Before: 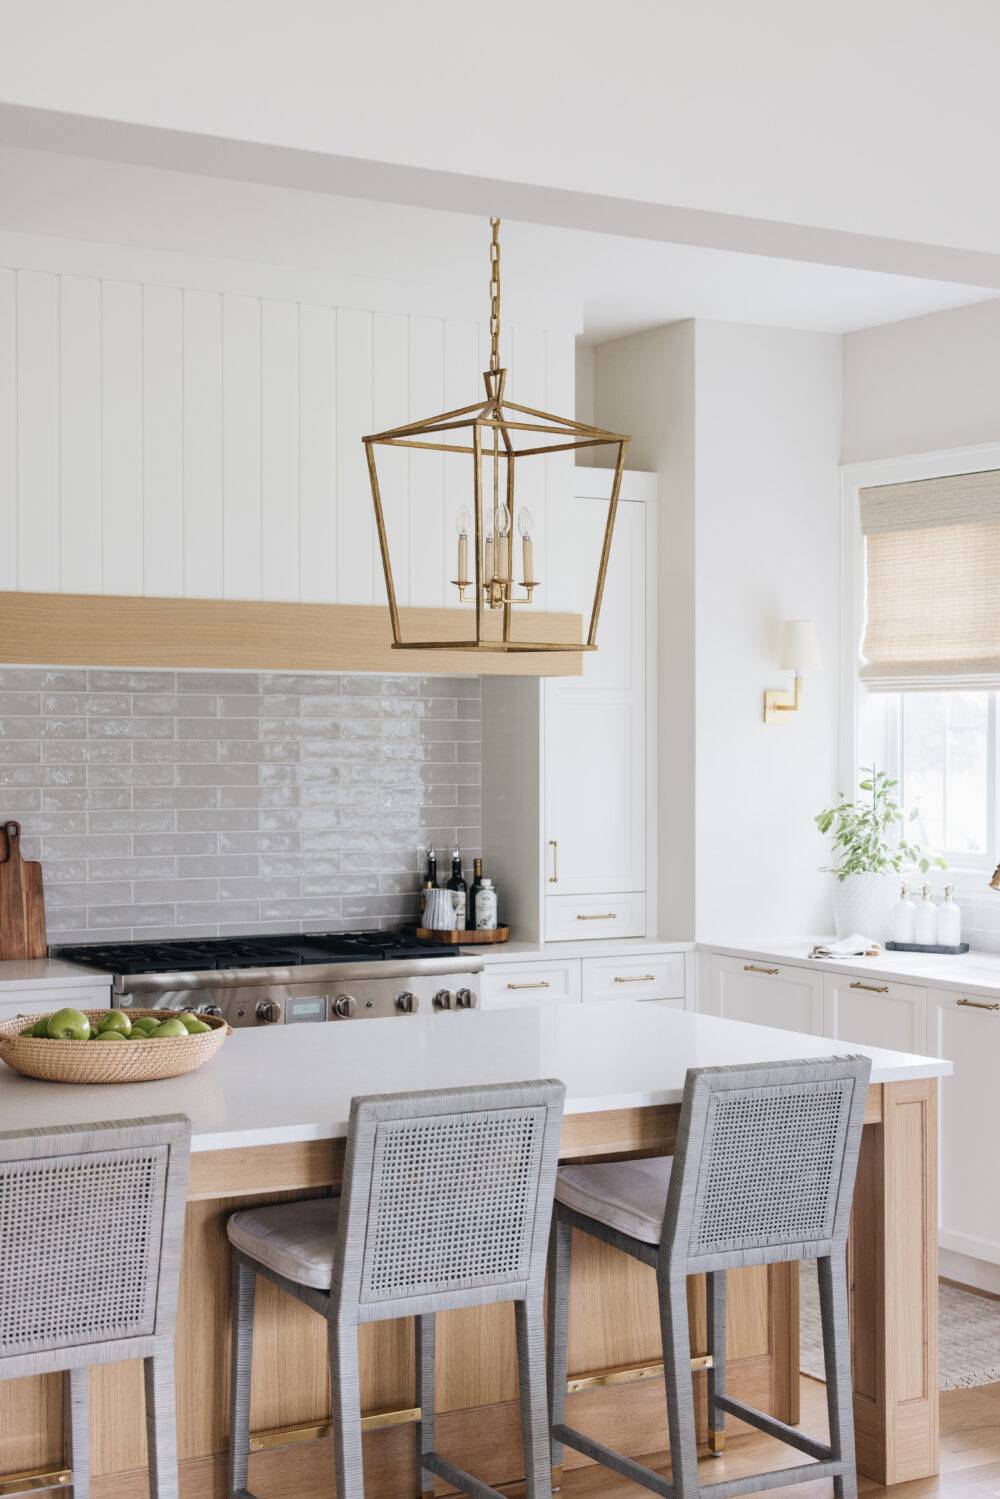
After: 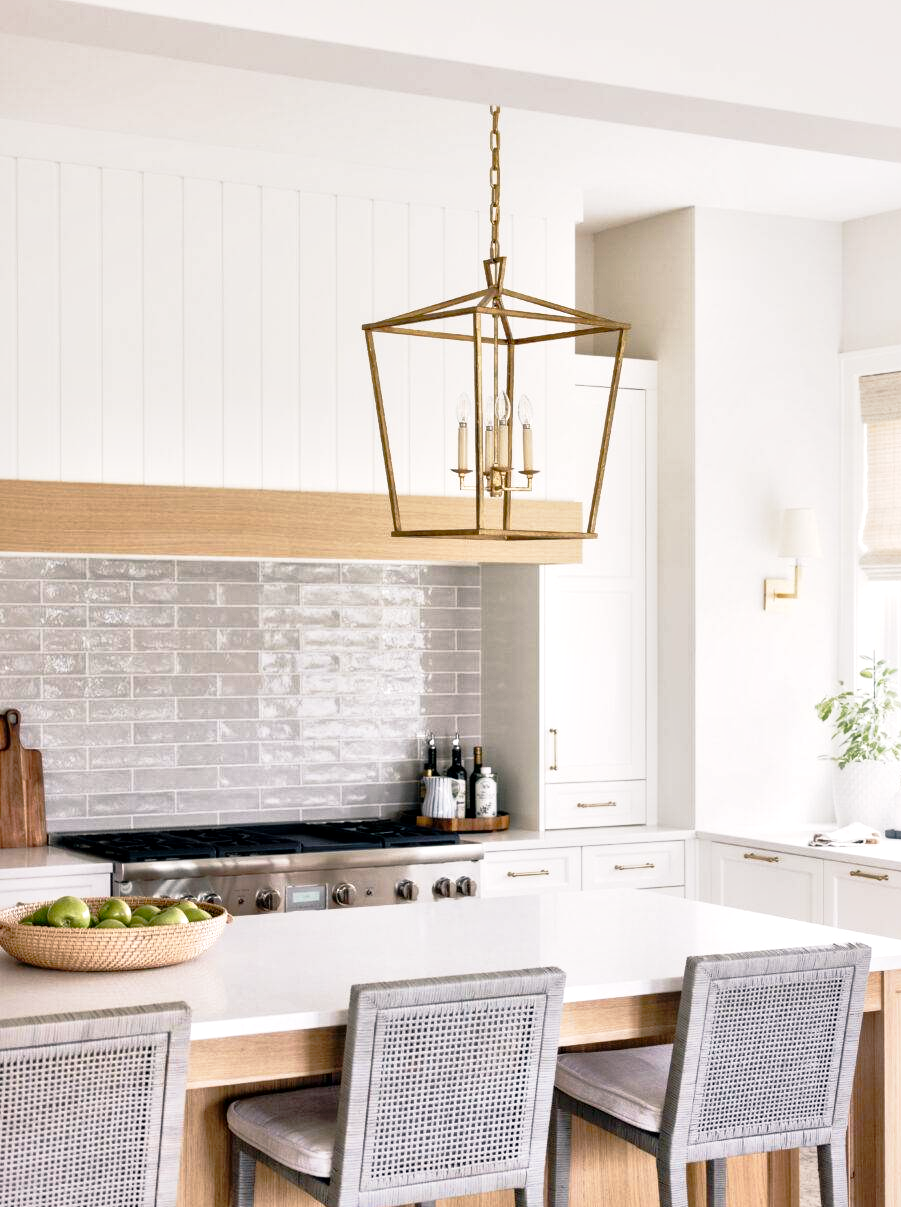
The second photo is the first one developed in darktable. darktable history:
exposure: black level correction 0.005, exposure 0.275 EV, compensate highlight preservation false
tone curve: curves: ch0 [(0, 0.009) (0.105, 0.08) (0.195, 0.18) (0.283, 0.316) (0.384, 0.434) (0.485, 0.531) (0.638, 0.69) (0.81, 0.872) (1, 0.977)]; ch1 [(0, 0) (0.161, 0.092) (0.35, 0.33) (0.379, 0.401) (0.456, 0.469) (0.498, 0.502) (0.52, 0.536) (0.586, 0.617) (0.635, 0.655) (1, 1)]; ch2 [(0, 0) (0.371, 0.362) (0.437, 0.437) (0.483, 0.484) (0.53, 0.515) (0.56, 0.571) (0.622, 0.606) (1, 1)], preserve colors none
color balance rgb: shadows lift › chroma 0.944%, shadows lift › hue 114.34°, highlights gain › chroma 1.347%, highlights gain › hue 56.88°, perceptual saturation grading › global saturation 0.759%, global vibrance 14.65%
local contrast: mode bilateral grid, contrast 20, coarseness 49, detail 171%, midtone range 0.2
crop: top 7.497%, right 9.813%, bottom 11.941%
